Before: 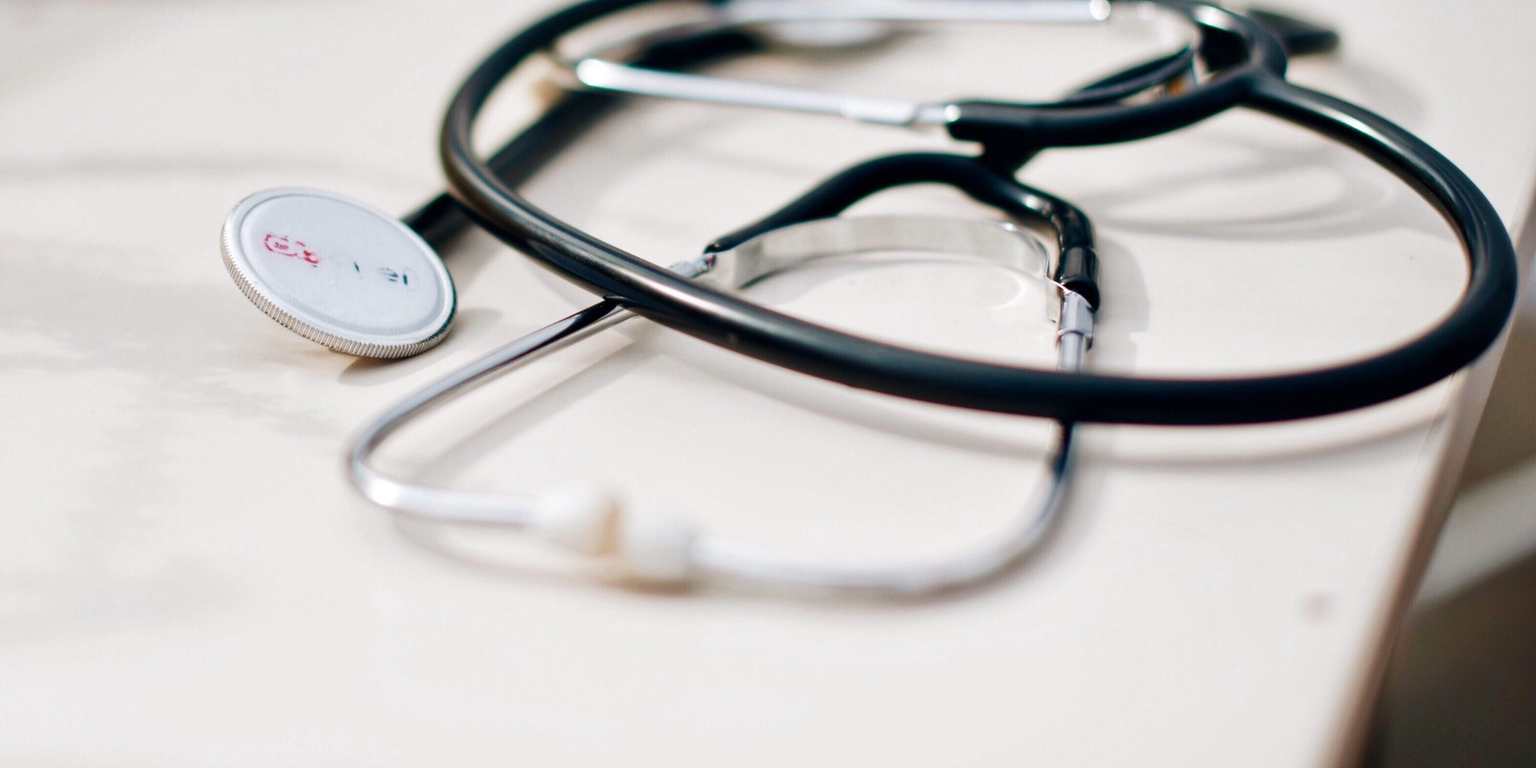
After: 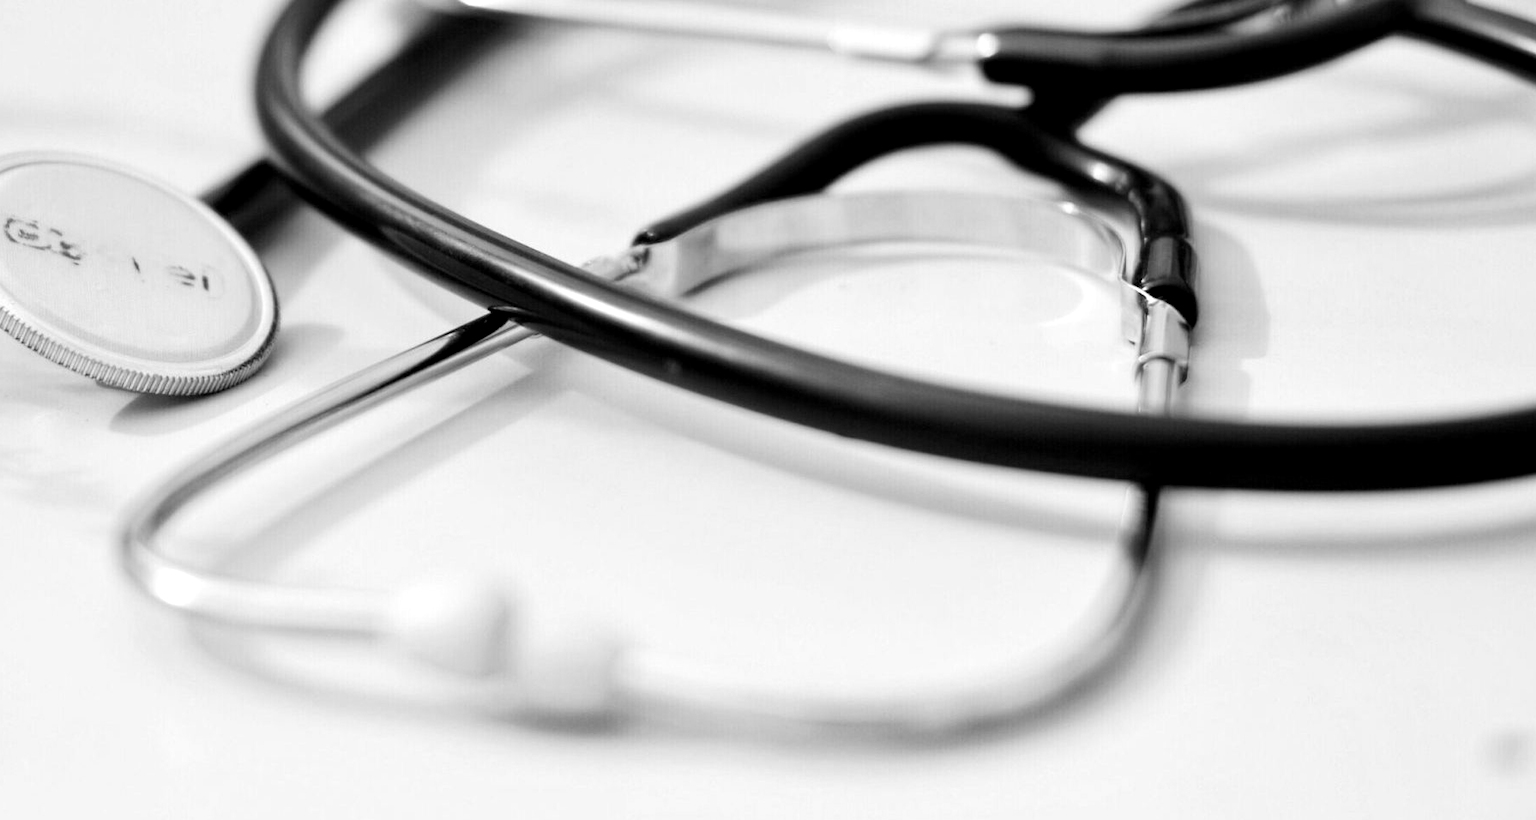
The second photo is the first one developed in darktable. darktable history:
exposure: black level correction 0.002, exposure 0.15 EV, compensate highlight preservation false
crop and rotate: left 17.046%, top 10.659%, right 12.989%, bottom 14.553%
monochrome: size 3.1
color zones: curves: ch1 [(0.239, 0.552) (0.75, 0.5)]; ch2 [(0.25, 0.462) (0.749, 0.457)], mix 25.94%
